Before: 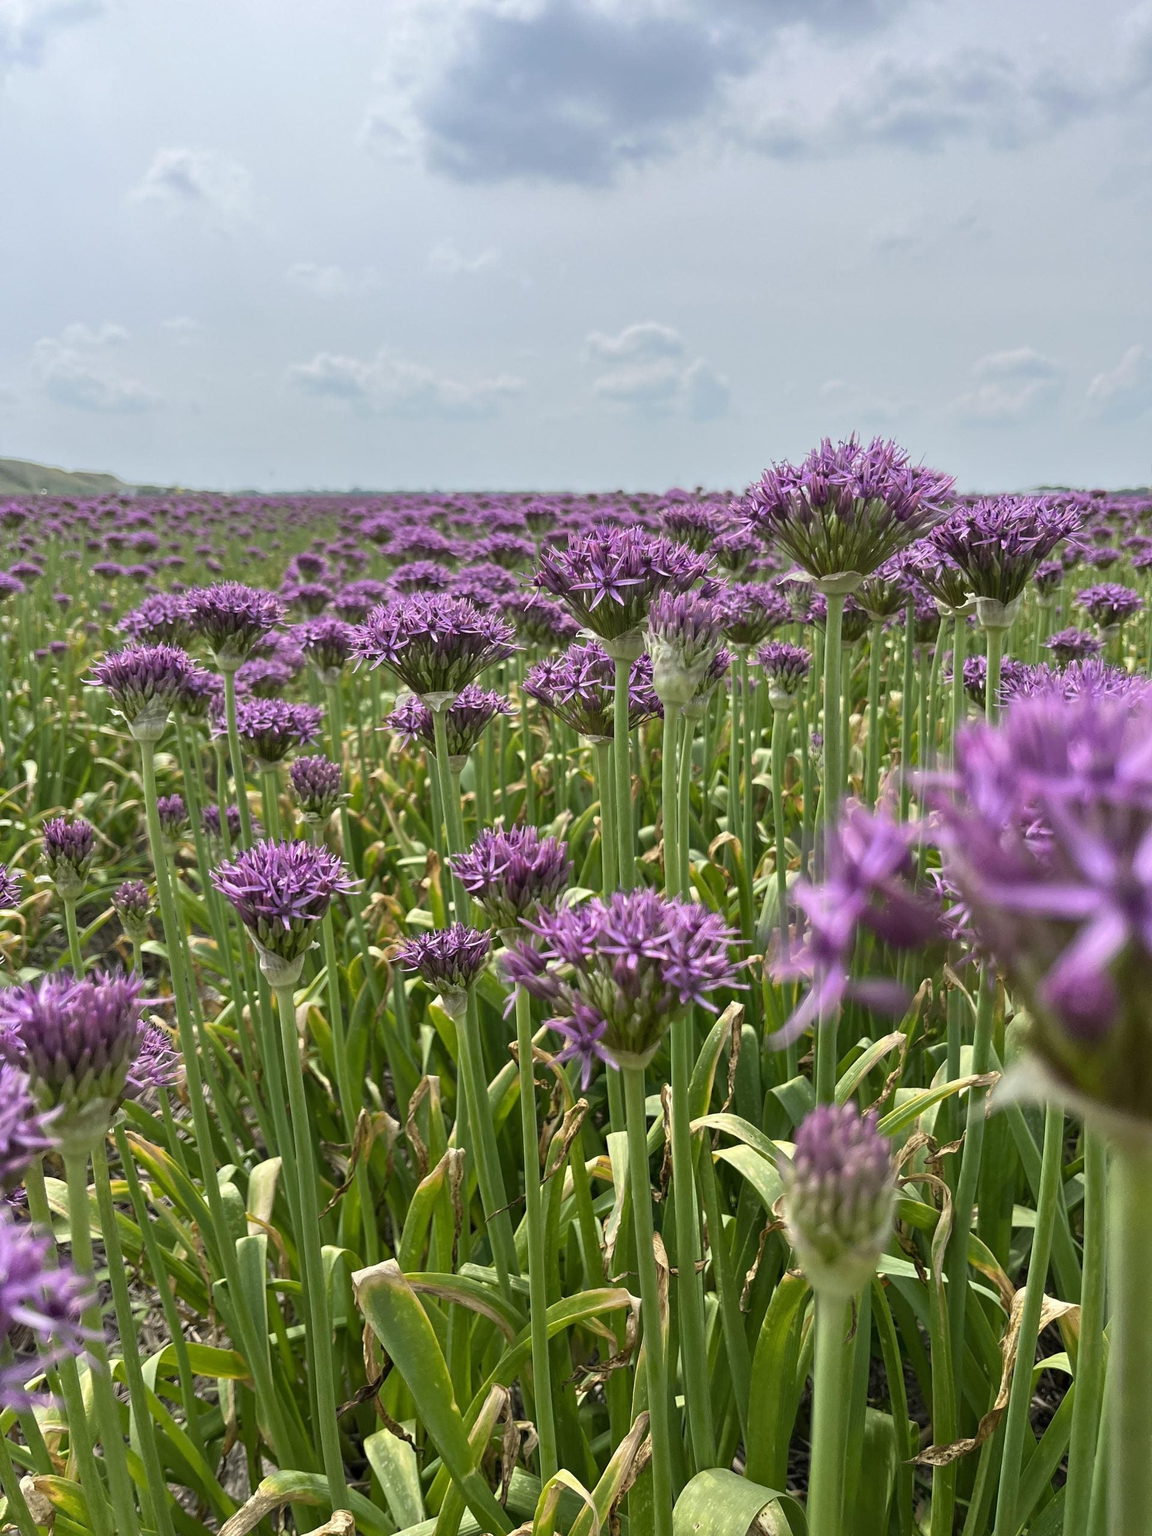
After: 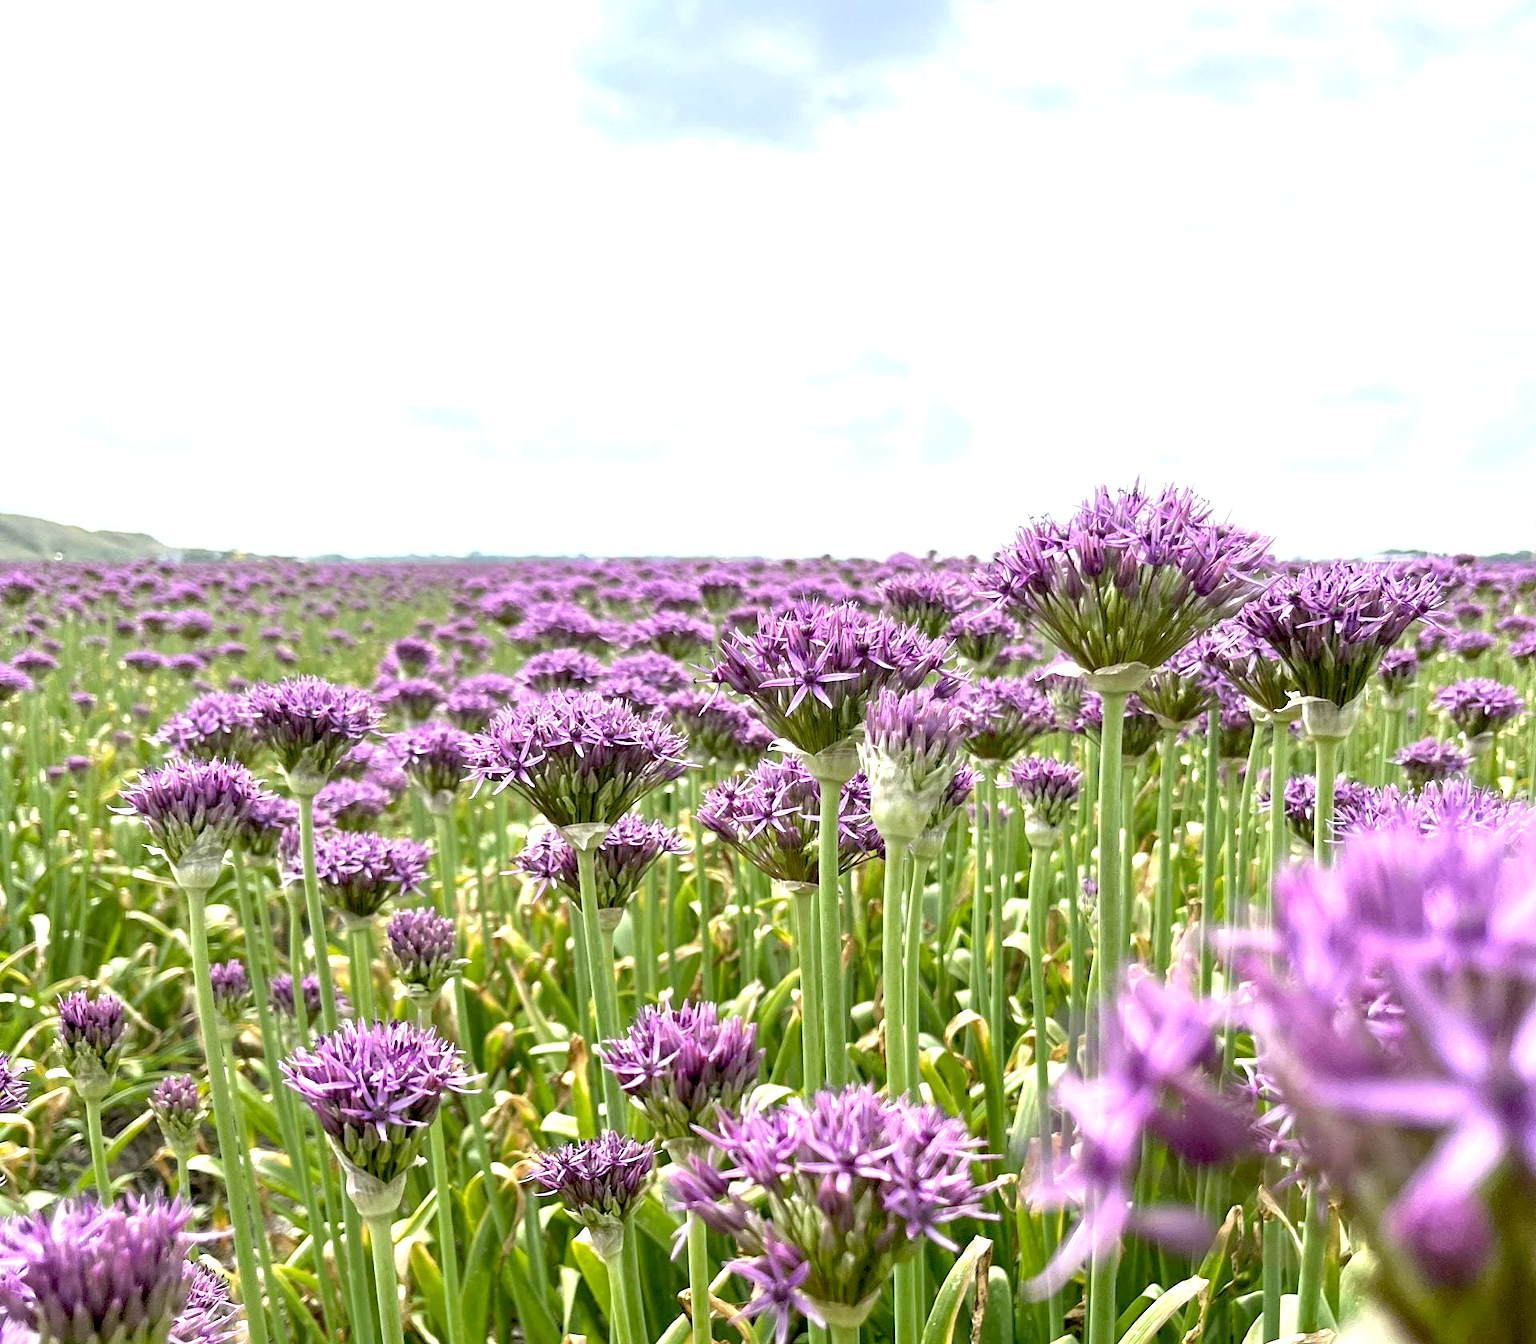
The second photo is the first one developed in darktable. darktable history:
exposure: black level correction 0.011, exposure 1.088 EV, compensate exposure bias true, compensate highlight preservation false
crop and rotate: top 4.848%, bottom 29.503%
